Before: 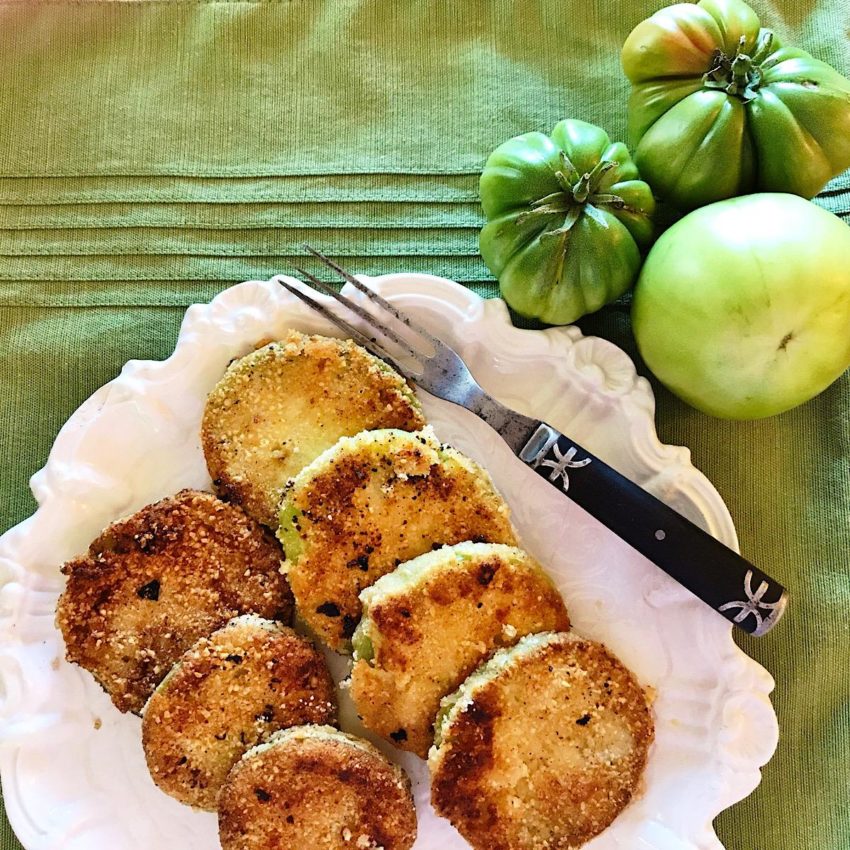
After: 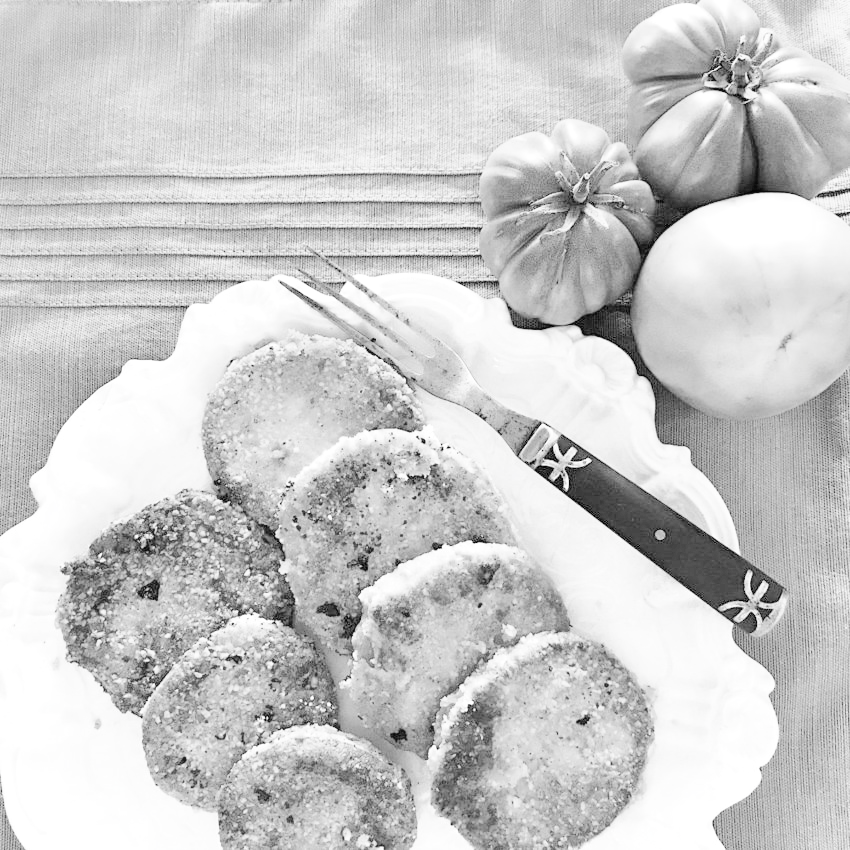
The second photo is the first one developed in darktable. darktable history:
tone curve: curves: ch0 [(0, 0) (0.003, 0) (0.011, 0.002) (0.025, 0.004) (0.044, 0.007) (0.069, 0.015) (0.1, 0.025) (0.136, 0.04) (0.177, 0.09) (0.224, 0.152) (0.277, 0.239) (0.335, 0.335) (0.399, 0.43) (0.468, 0.524) (0.543, 0.621) (0.623, 0.712) (0.709, 0.789) (0.801, 0.871) (0.898, 0.951) (1, 1)], preserve colors none
color look up table: target L [92.43, 75.5, 58.78, 63.66, 80.43, 77.55, 61.18, 53.67, 62.88, 54.28, 31.34, 17.13, 200.64, 100.33, 80.83, 77.55, 57.05, 59.81, 57.05, 49.44, 52.16, 56.4, 53.98, 51.85, 42, 37.3, 34.5, 27.02, 23.57, 89.87, 77.14, 73.56, 68.78, 59.13, 58.09, 66.24, 53.67, 56.1, 49.44, 44.67, 18.73, 25.83, 81.64, 87.74, 78.38, 69.19, 54.89, 47.05, 11.06], target a [-0.004, 0 ×6, 0.003, 0, 0, 0.004, 0.001, 0, 0.001, 0 ×5, 0.001, 0, 0.001, 0, 0, 0.001 ×5, -0.004, 0 ×6, 0.001 ×6, 0 ×4, 0.001, 0.001, 0.001], target b [0.034, 0.003, 0, 0.005, 0.004, 0.005, 0, -0.009, 0, -0.002, -0.01, -0.003, 0, -0.002, 0.004, 0.005, 0, 0, 0, -0.002 ×5, -0.003, -0.003, -0.004, -0.004, -0.004, 0.036, 0.005, 0.003, 0.004, 0, 0, 0.005, -0.002, -0.002, -0.002, -0.003, -0.003, -0.004, 0.004, 0.003, 0.005, 0.004, -0.002, -0.003, -0.002], num patches 49
